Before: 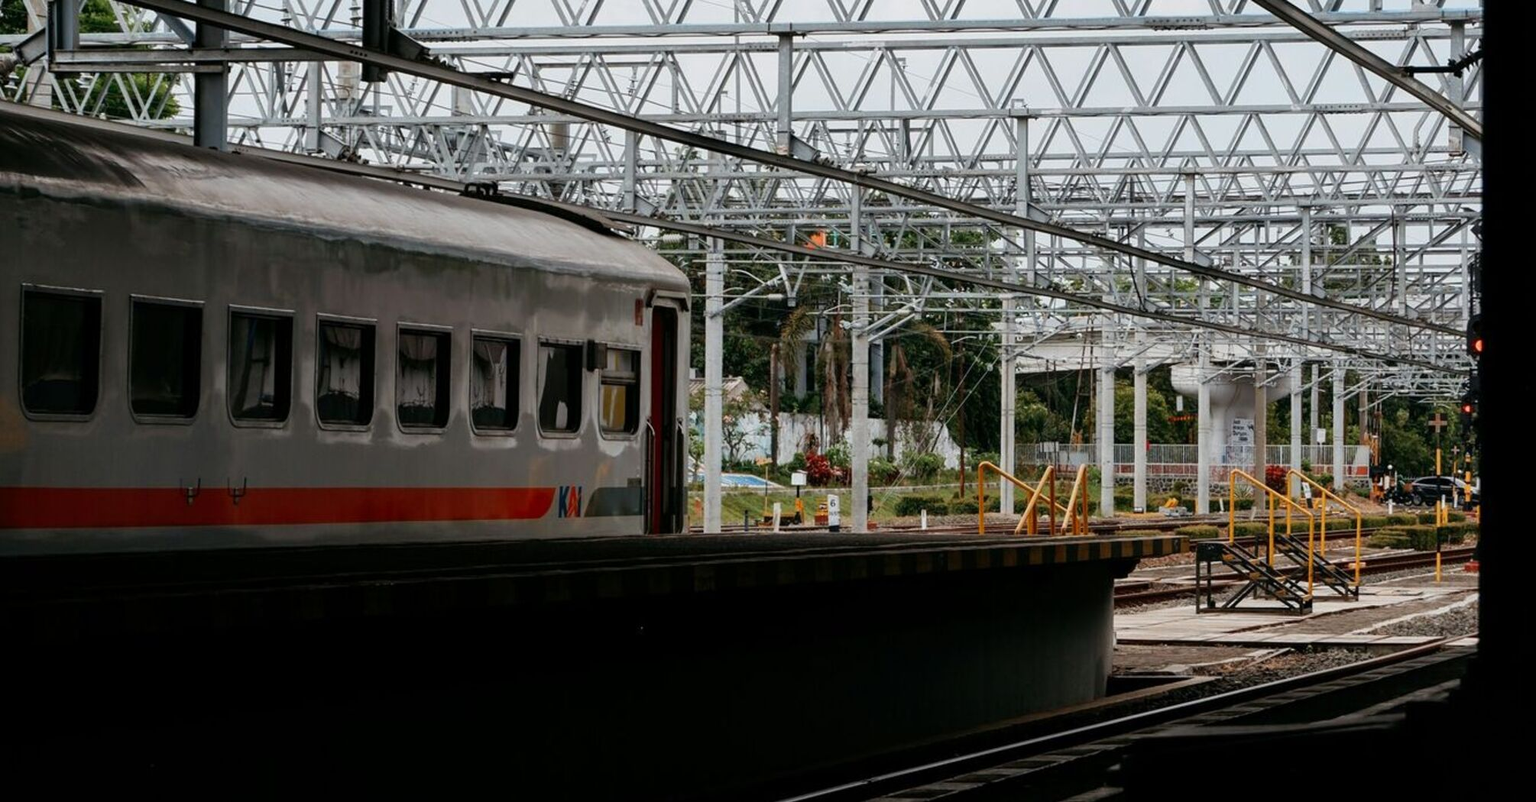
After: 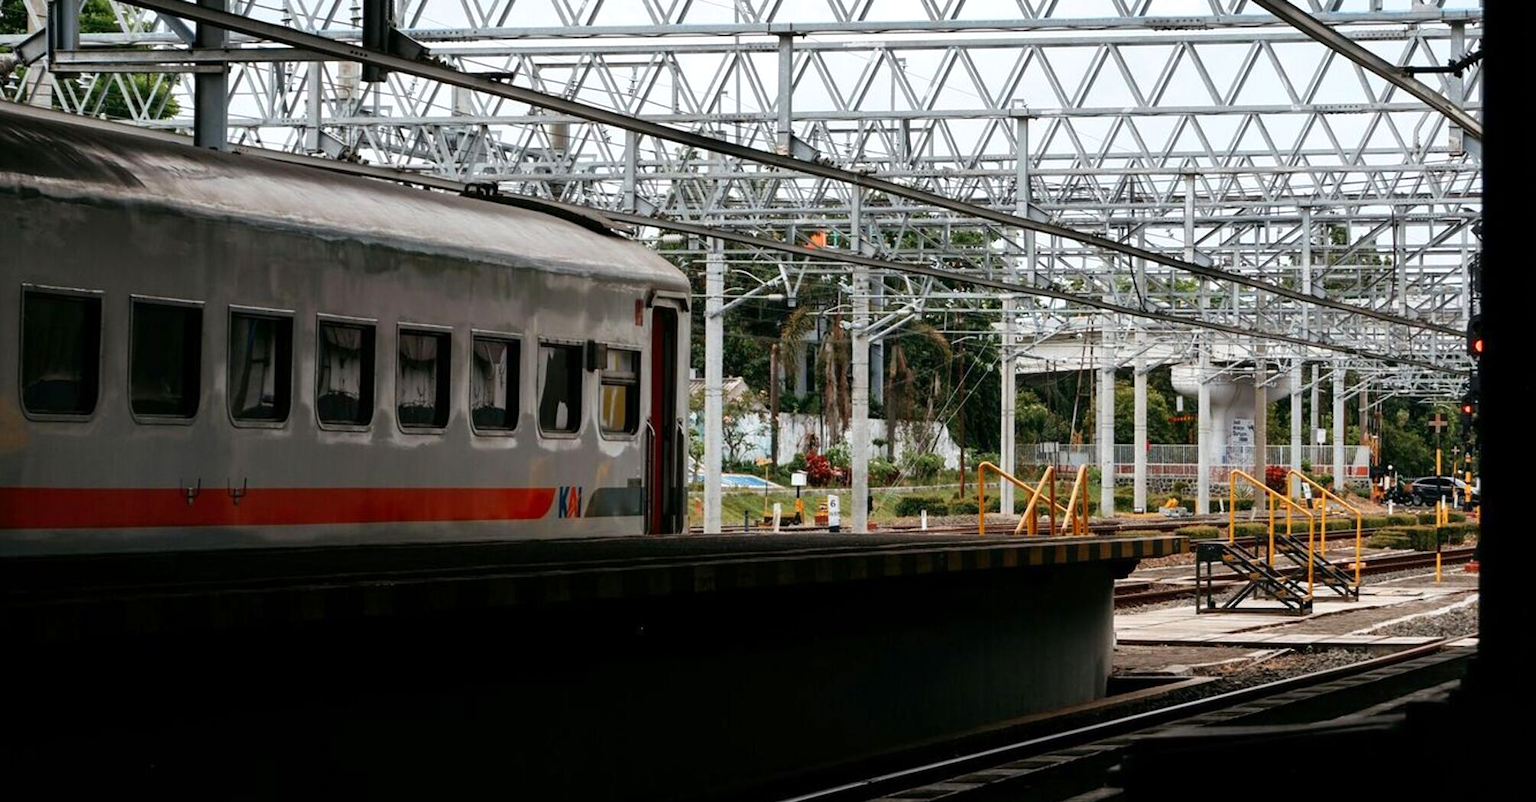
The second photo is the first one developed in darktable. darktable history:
exposure: exposure 0.402 EV, compensate highlight preservation false
